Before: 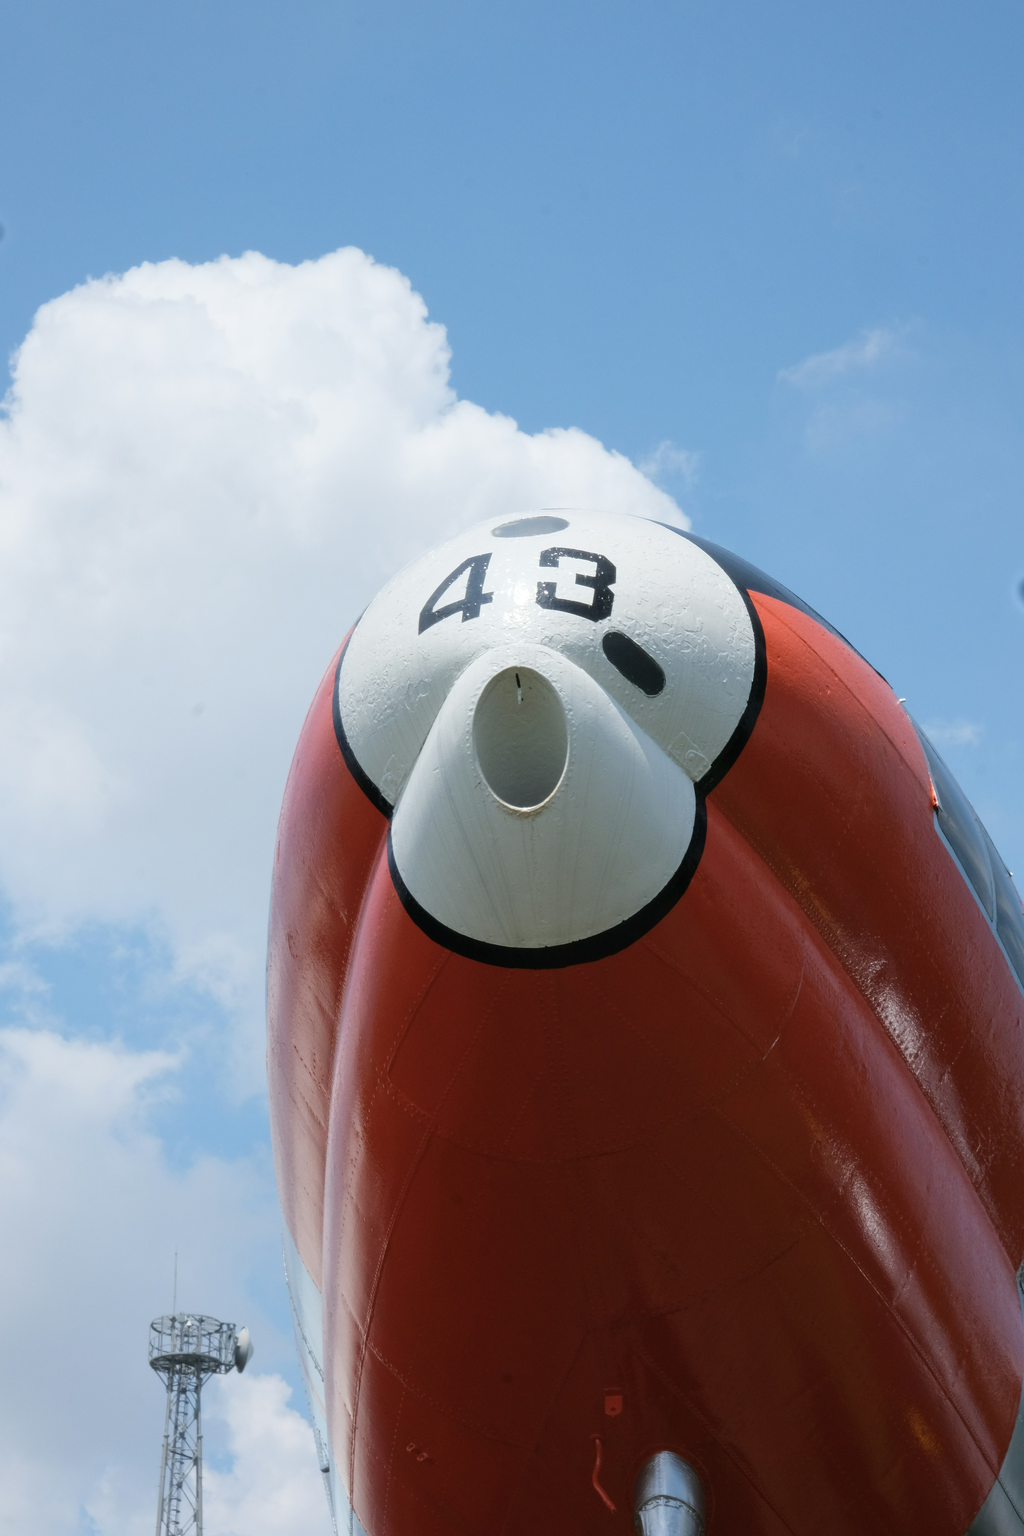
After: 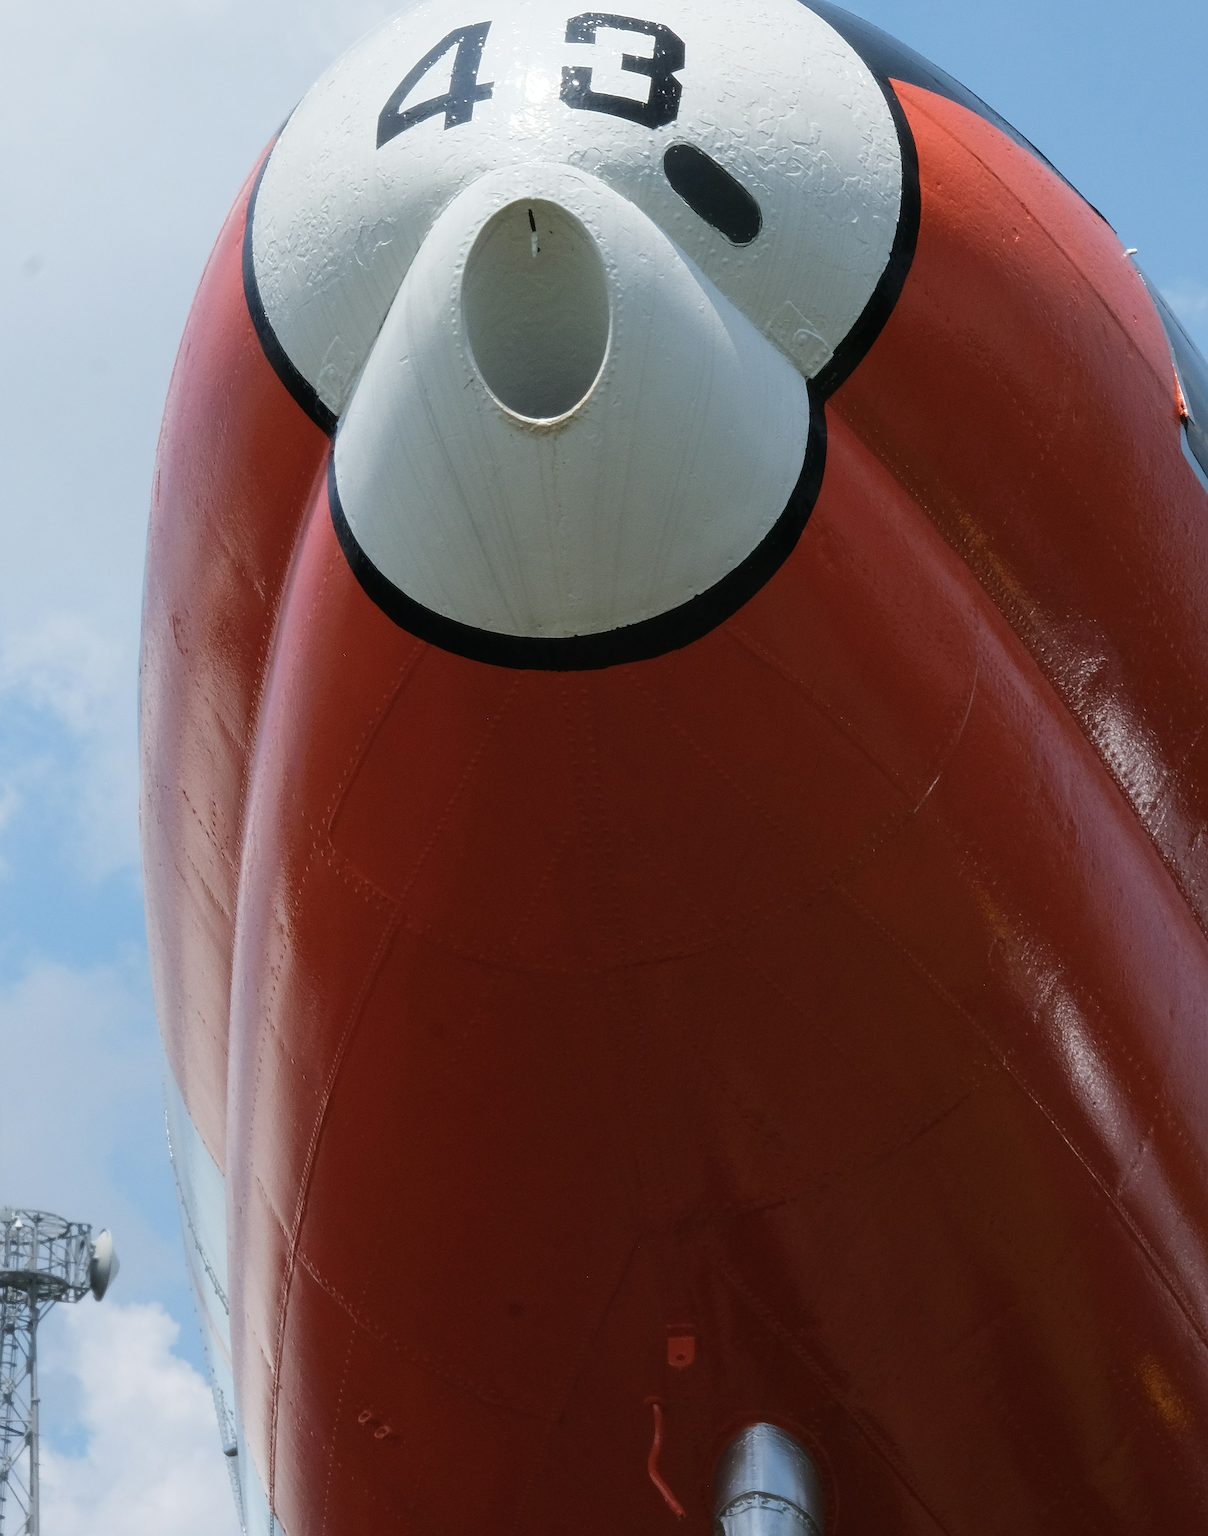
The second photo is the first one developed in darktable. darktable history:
crop and rotate: left 17.327%, top 35.127%, right 7.006%, bottom 0.782%
sharpen: on, module defaults
